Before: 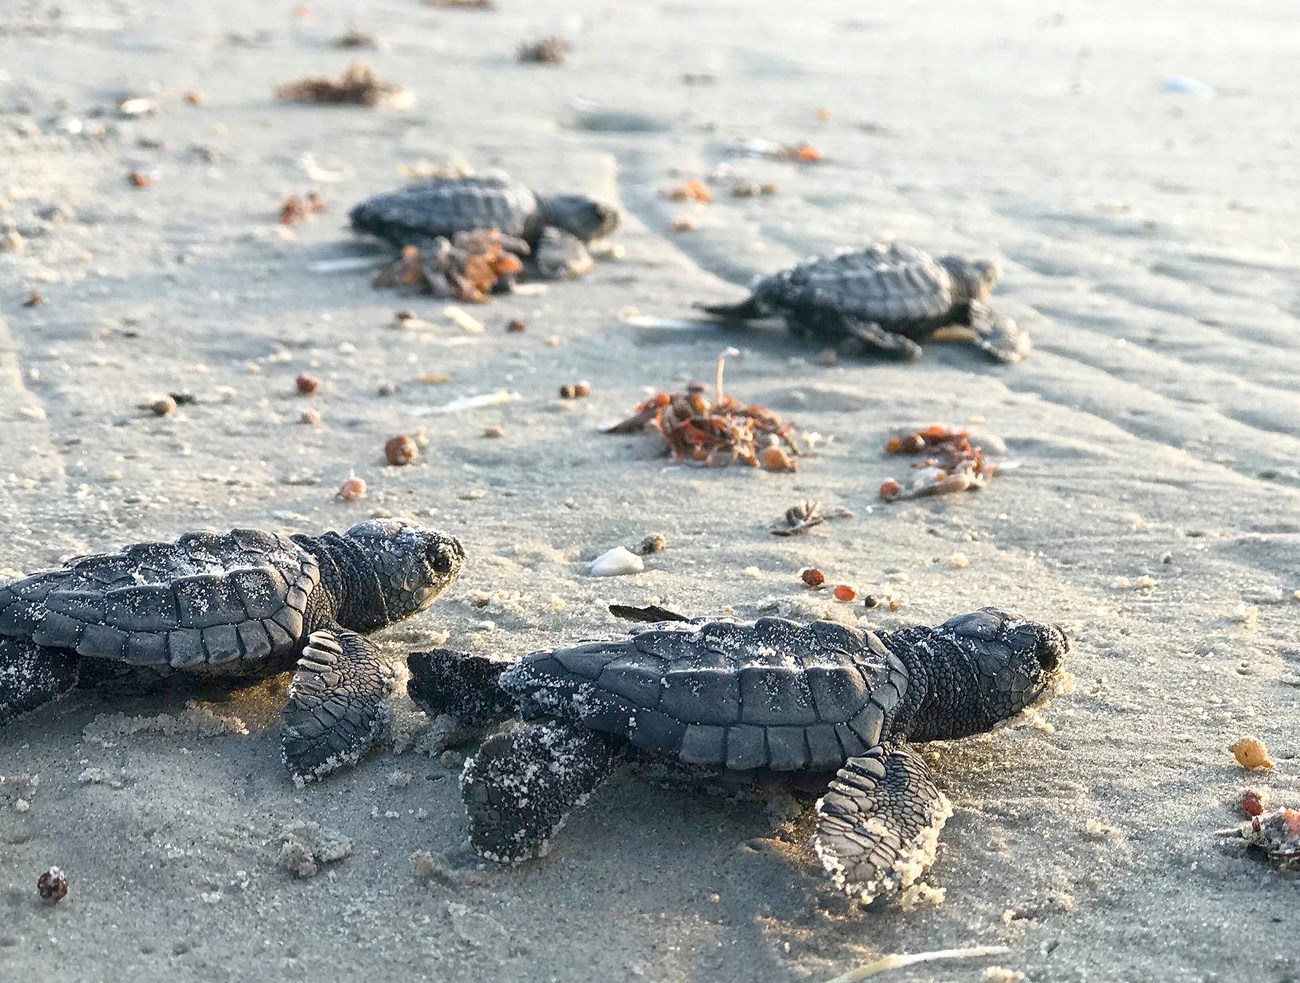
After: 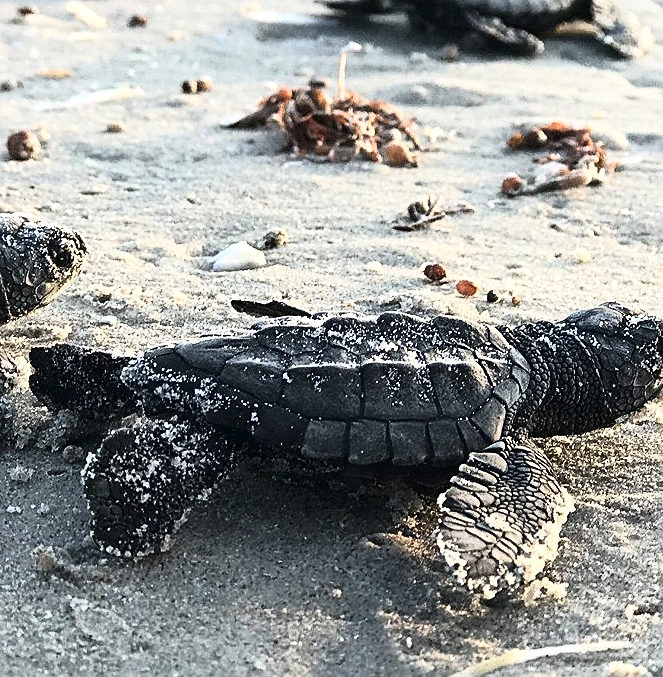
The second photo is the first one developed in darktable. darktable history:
base curve: curves: ch0 [(0, 0) (0.257, 0.25) (0.482, 0.586) (0.757, 0.871) (1, 1)]
sharpen: amount 0.535
tone curve: curves: ch0 [(0, 0) (0.003, 0.02) (0.011, 0.021) (0.025, 0.022) (0.044, 0.023) (0.069, 0.026) (0.1, 0.04) (0.136, 0.06) (0.177, 0.092) (0.224, 0.127) (0.277, 0.176) (0.335, 0.258) (0.399, 0.349) (0.468, 0.444) (0.543, 0.546) (0.623, 0.649) (0.709, 0.754) (0.801, 0.842) (0.898, 0.922) (1, 1)], color space Lab, linked channels
crop and rotate: left 29.164%, top 31.093%, right 19.823%
contrast brightness saturation: contrast 0.108, saturation -0.158
